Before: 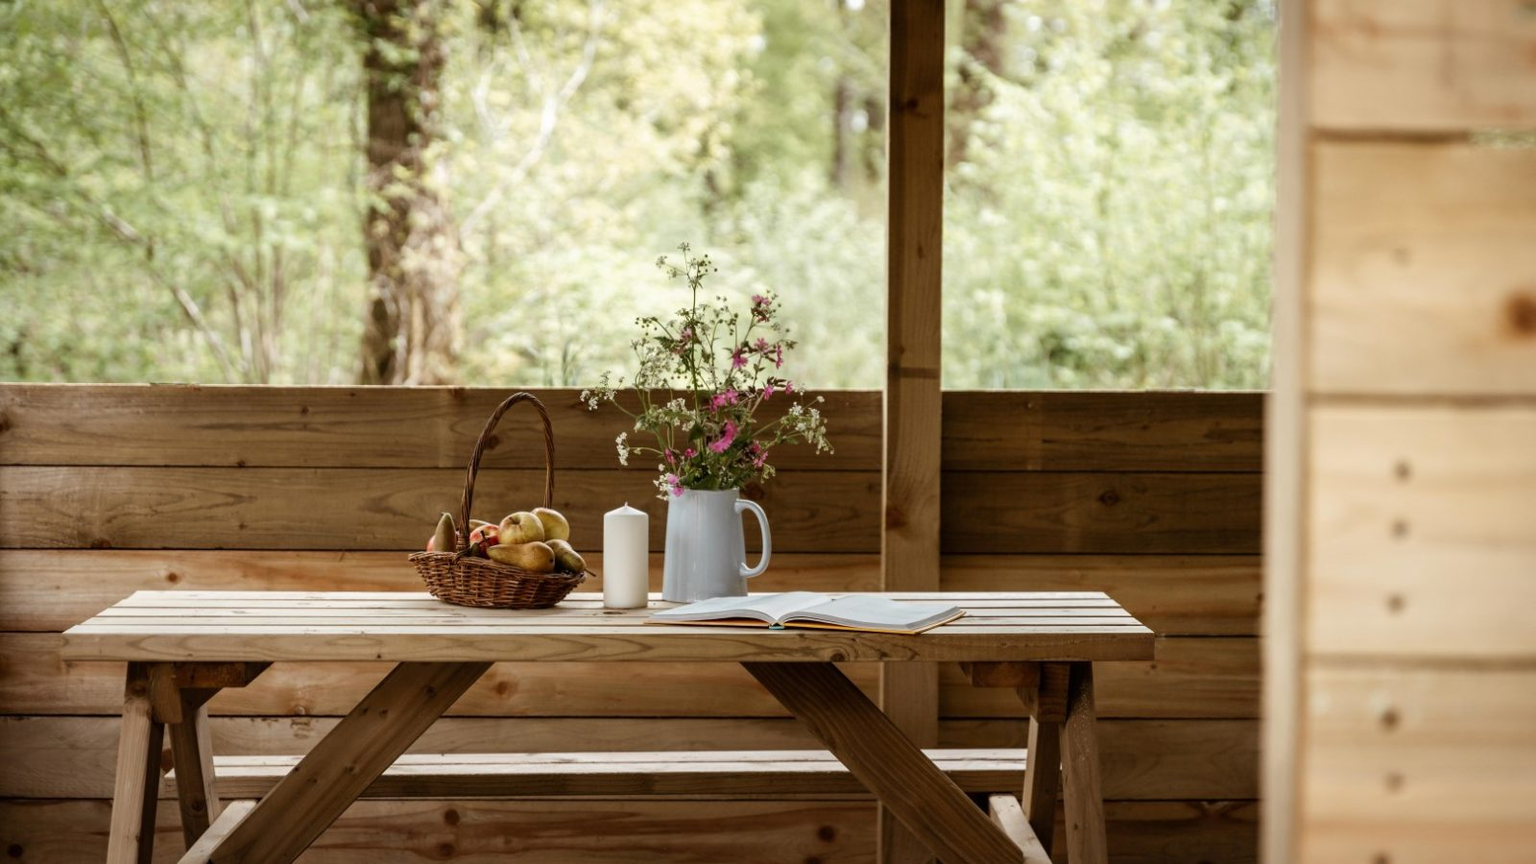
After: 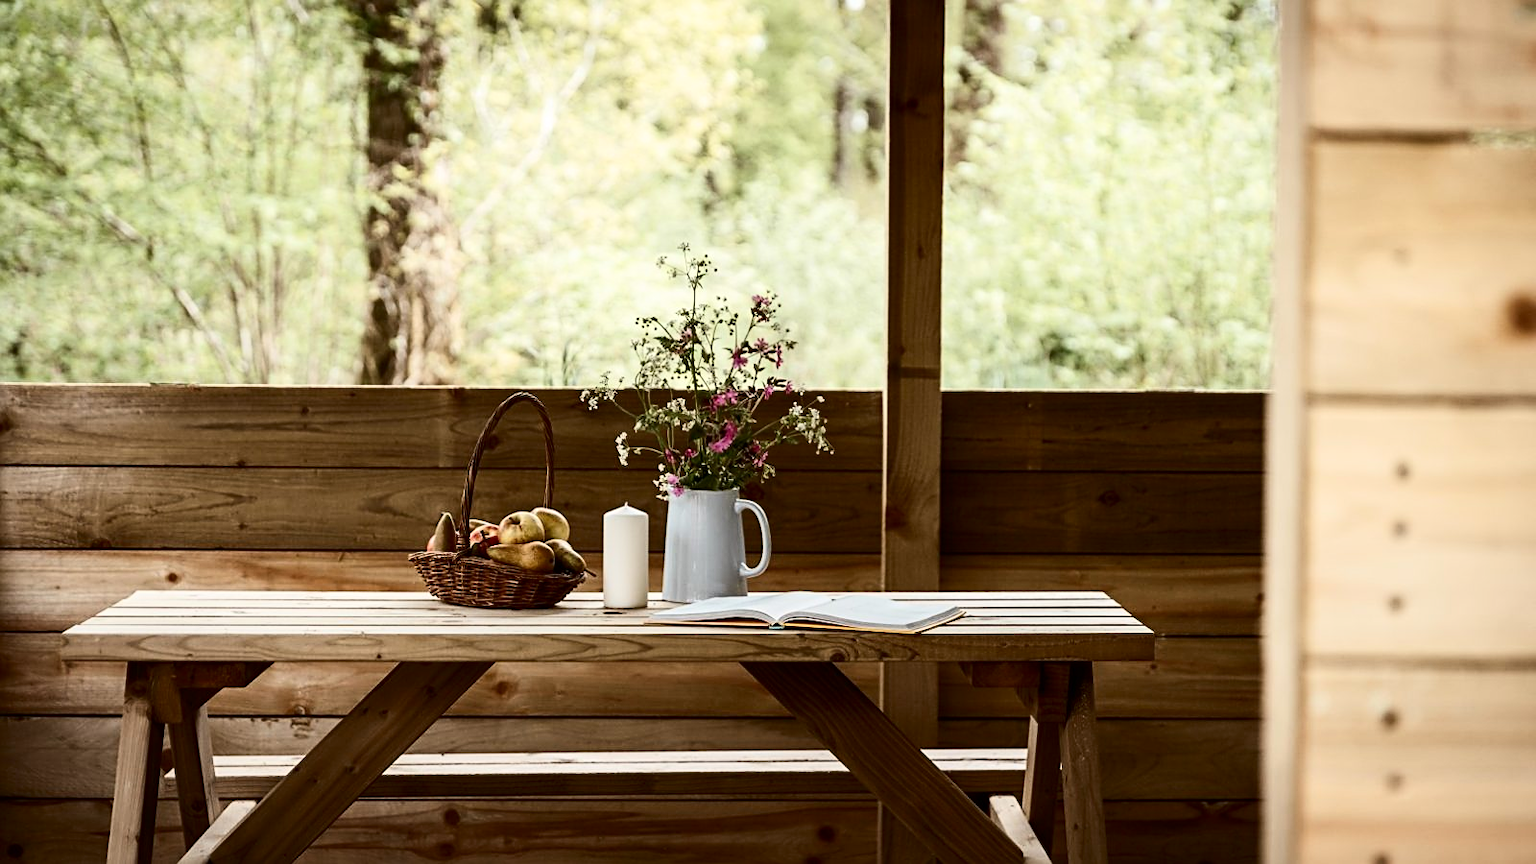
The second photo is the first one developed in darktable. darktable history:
contrast brightness saturation: contrast 0.284
sharpen: on, module defaults
